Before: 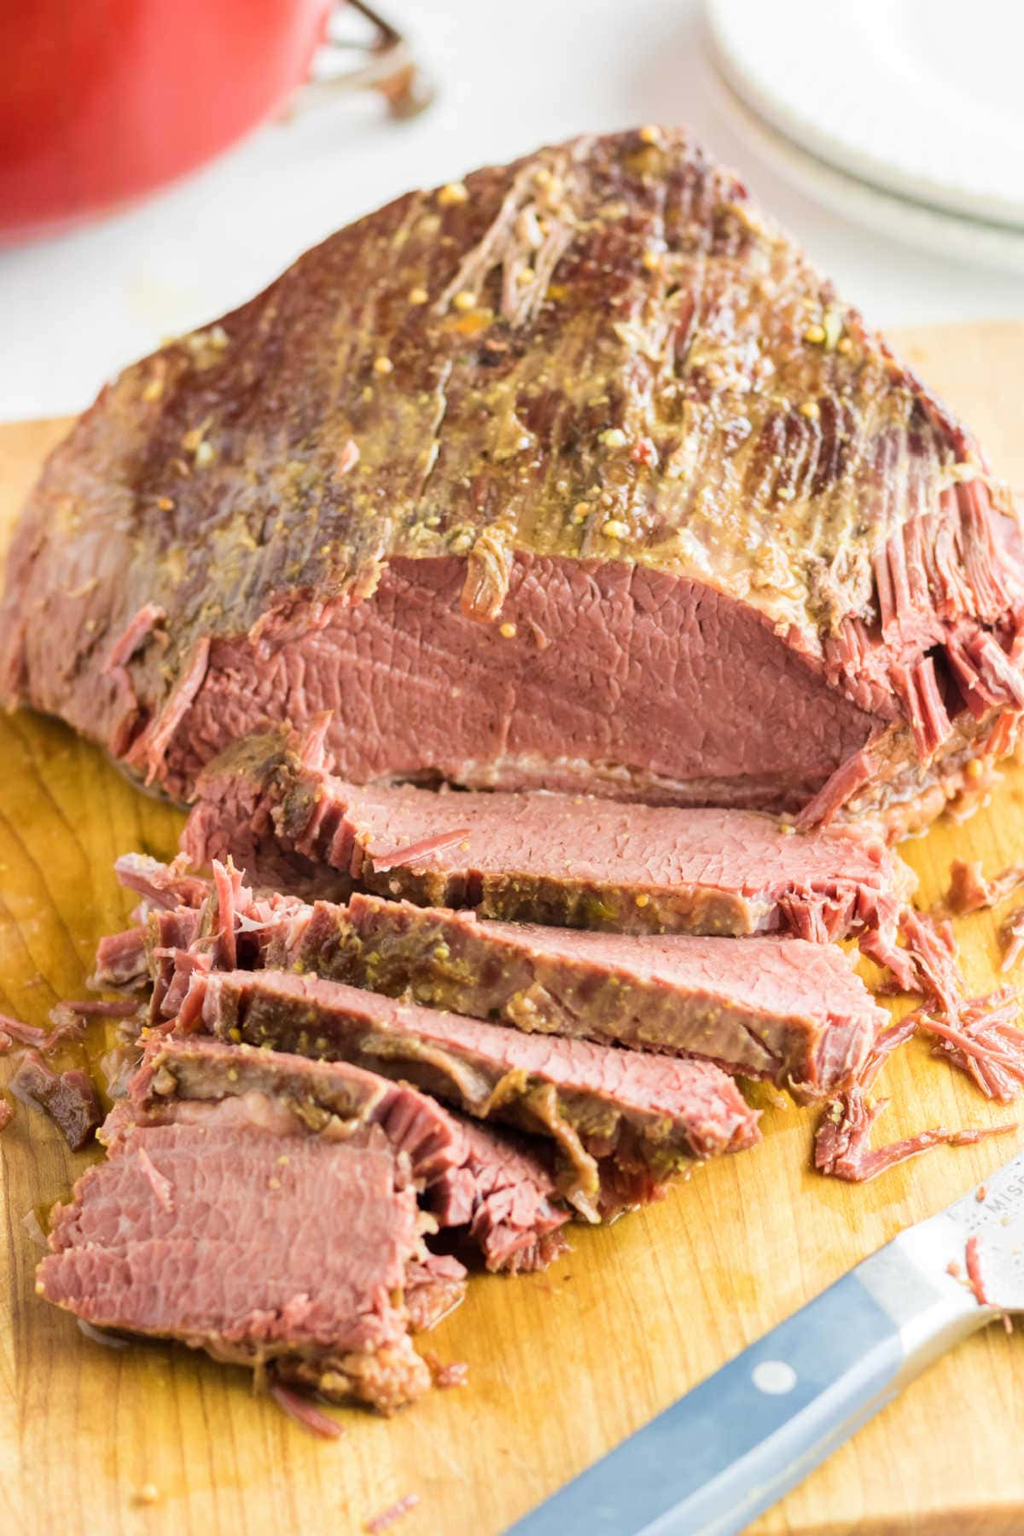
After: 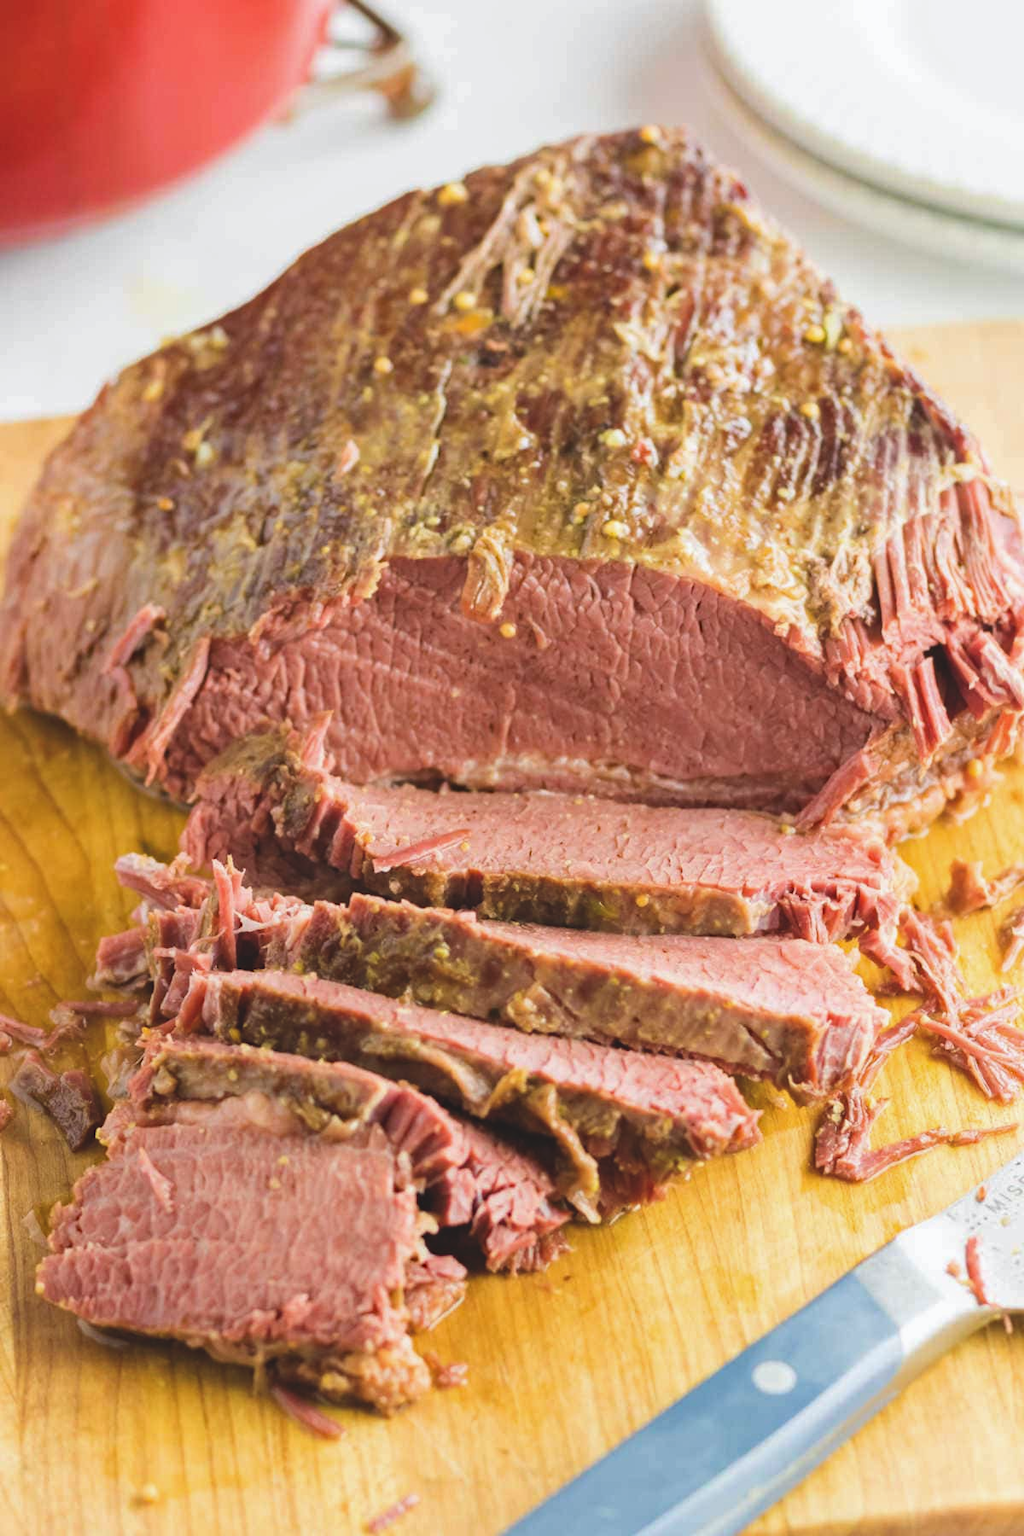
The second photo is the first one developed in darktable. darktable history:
haze removal: strength 0.296, distance 0.254, compatibility mode true, adaptive false
exposure: black level correction -0.015, exposure -0.133 EV, compensate highlight preservation false
